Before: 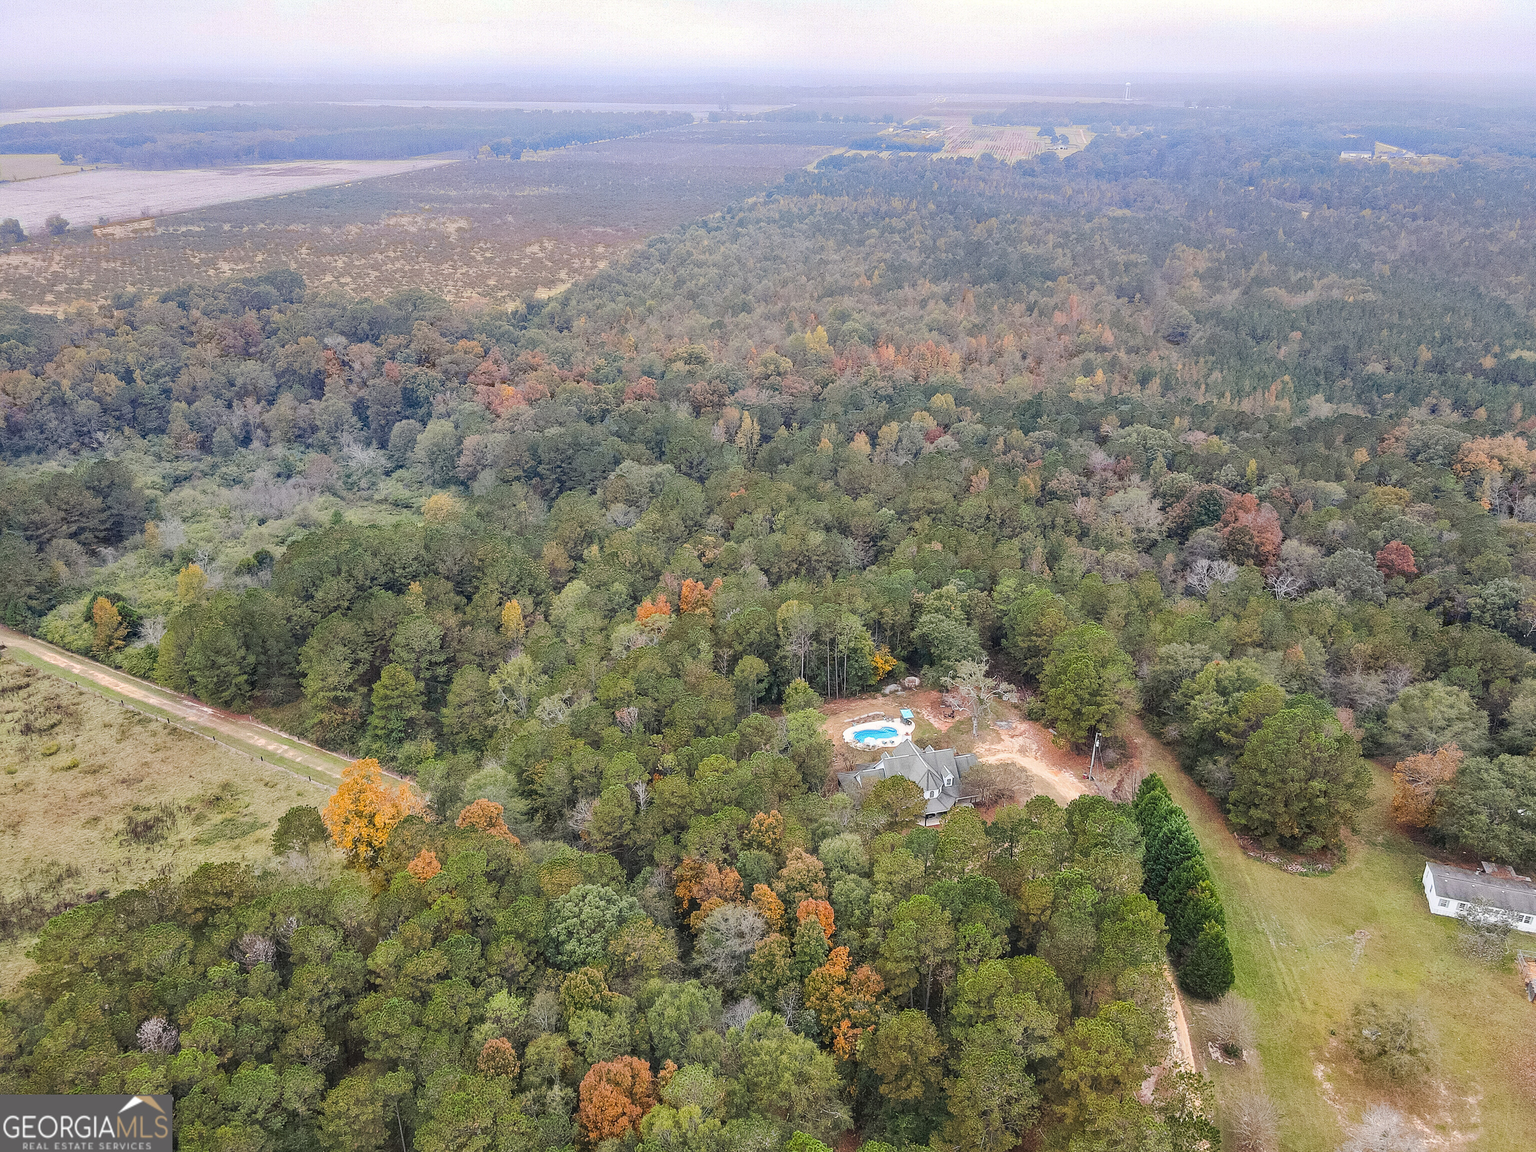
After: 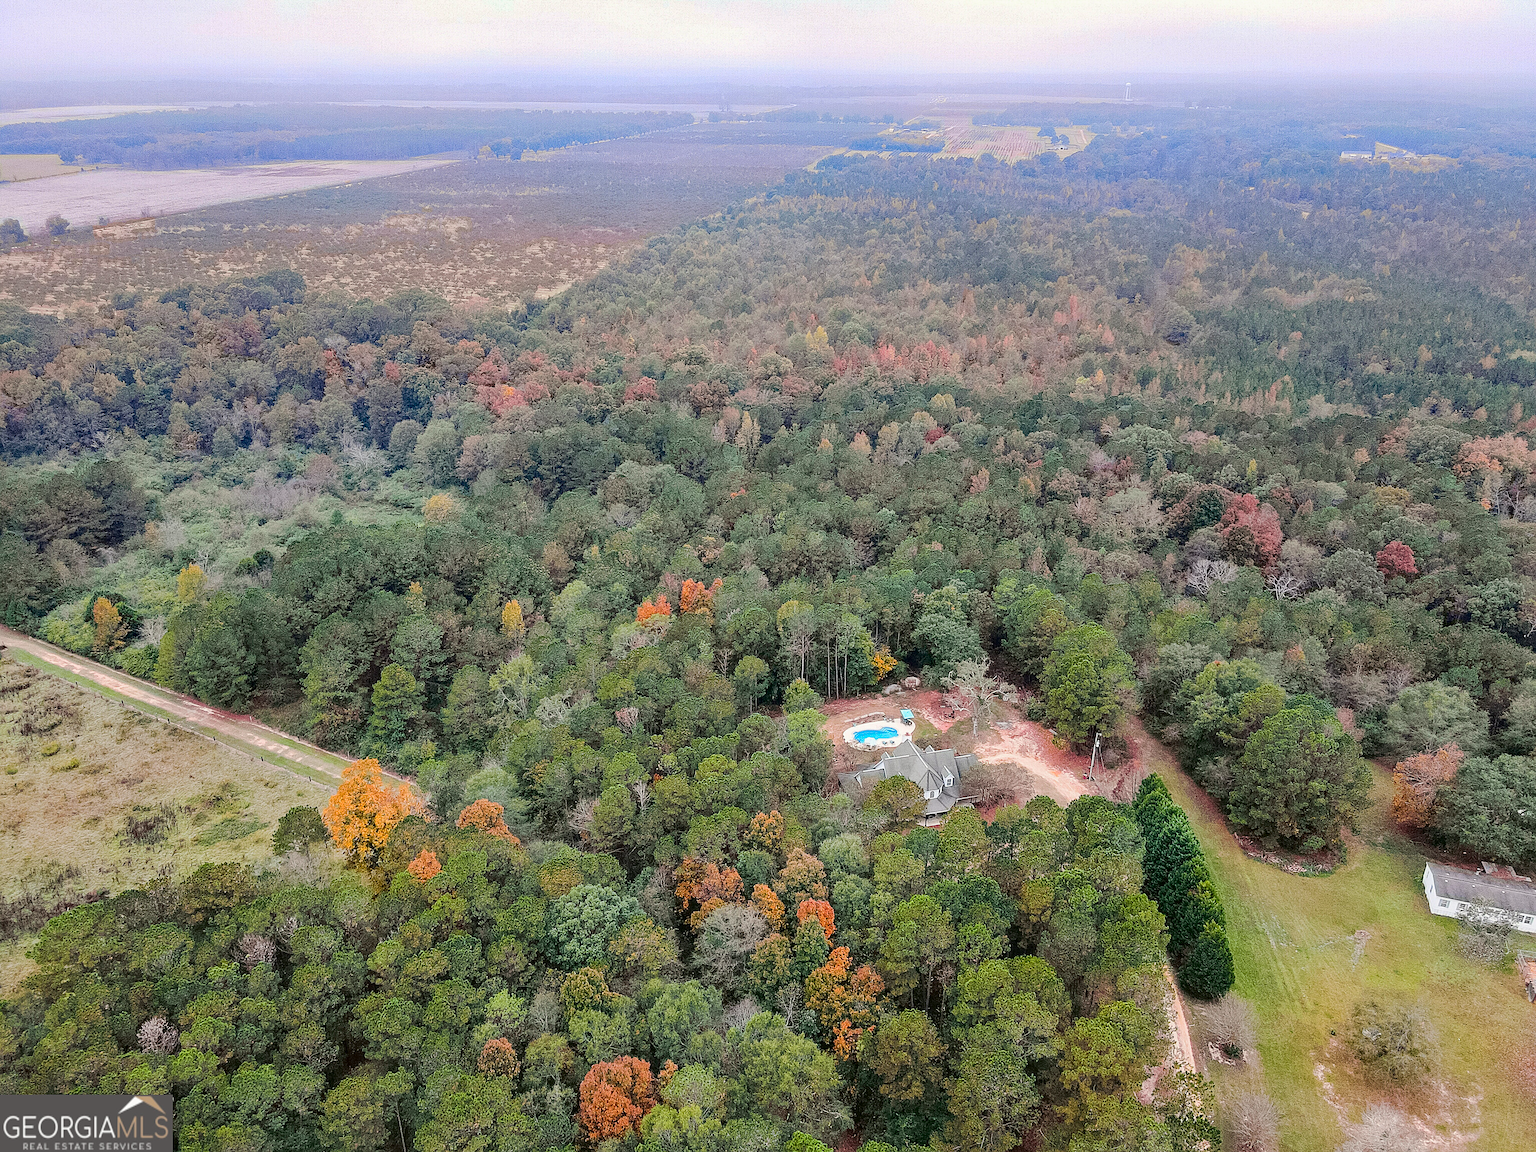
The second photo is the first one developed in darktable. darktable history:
tone curve: curves: ch0 [(0, 0) (0.068, 0.012) (0.183, 0.089) (0.341, 0.283) (0.547, 0.532) (0.828, 0.815) (1, 0.983)]; ch1 [(0, 0) (0.23, 0.166) (0.34, 0.308) (0.371, 0.337) (0.429, 0.411) (0.477, 0.462) (0.499, 0.498) (0.529, 0.537) (0.559, 0.582) (0.743, 0.798) (1, 1)]; ch2 [(0, 0) (0.431, 0.414) (0.498, 0.503) (0.524, 0.528) (0.568, 0.546) (0.6, 0.597) (0.634, 0.645) (0.728, 0.742) (1, 1)], color space Lab, independent channels, preserve colors none
sharpen: amount 0.2
